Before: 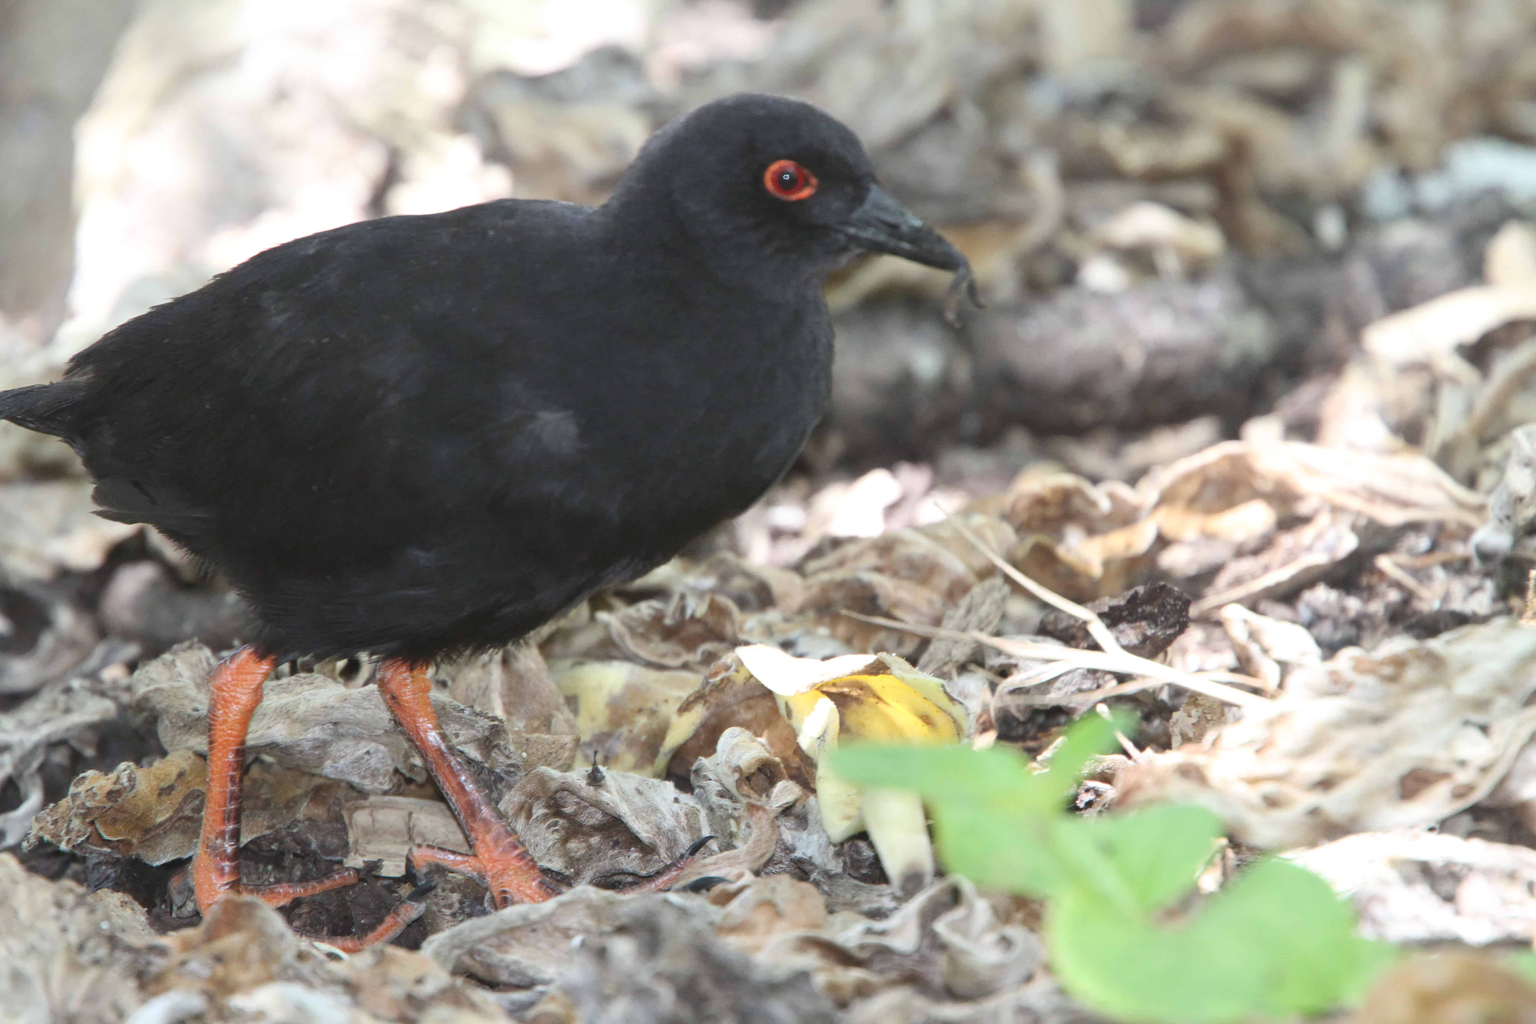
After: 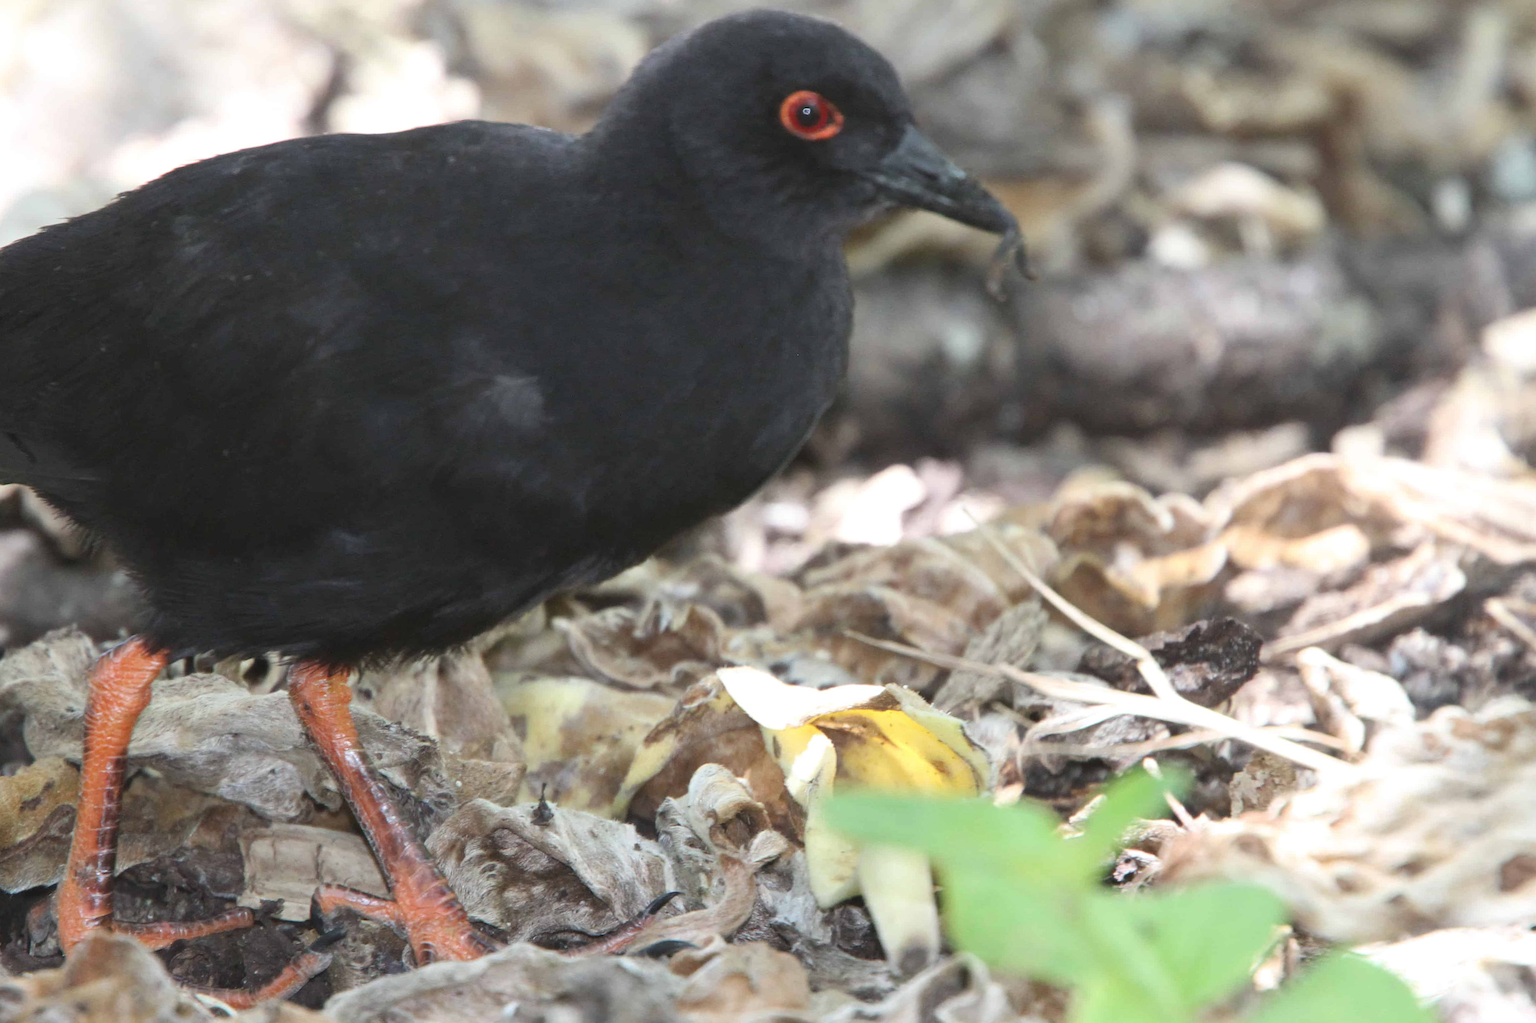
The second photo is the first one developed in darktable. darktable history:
levels: mode automatic, gray 50.74%, levels [0, 0.492, 0.984]
crop and rotate: angle -2.96°, left 5.161%, top 5.169%, right 4.649%, bottom 4.656%
